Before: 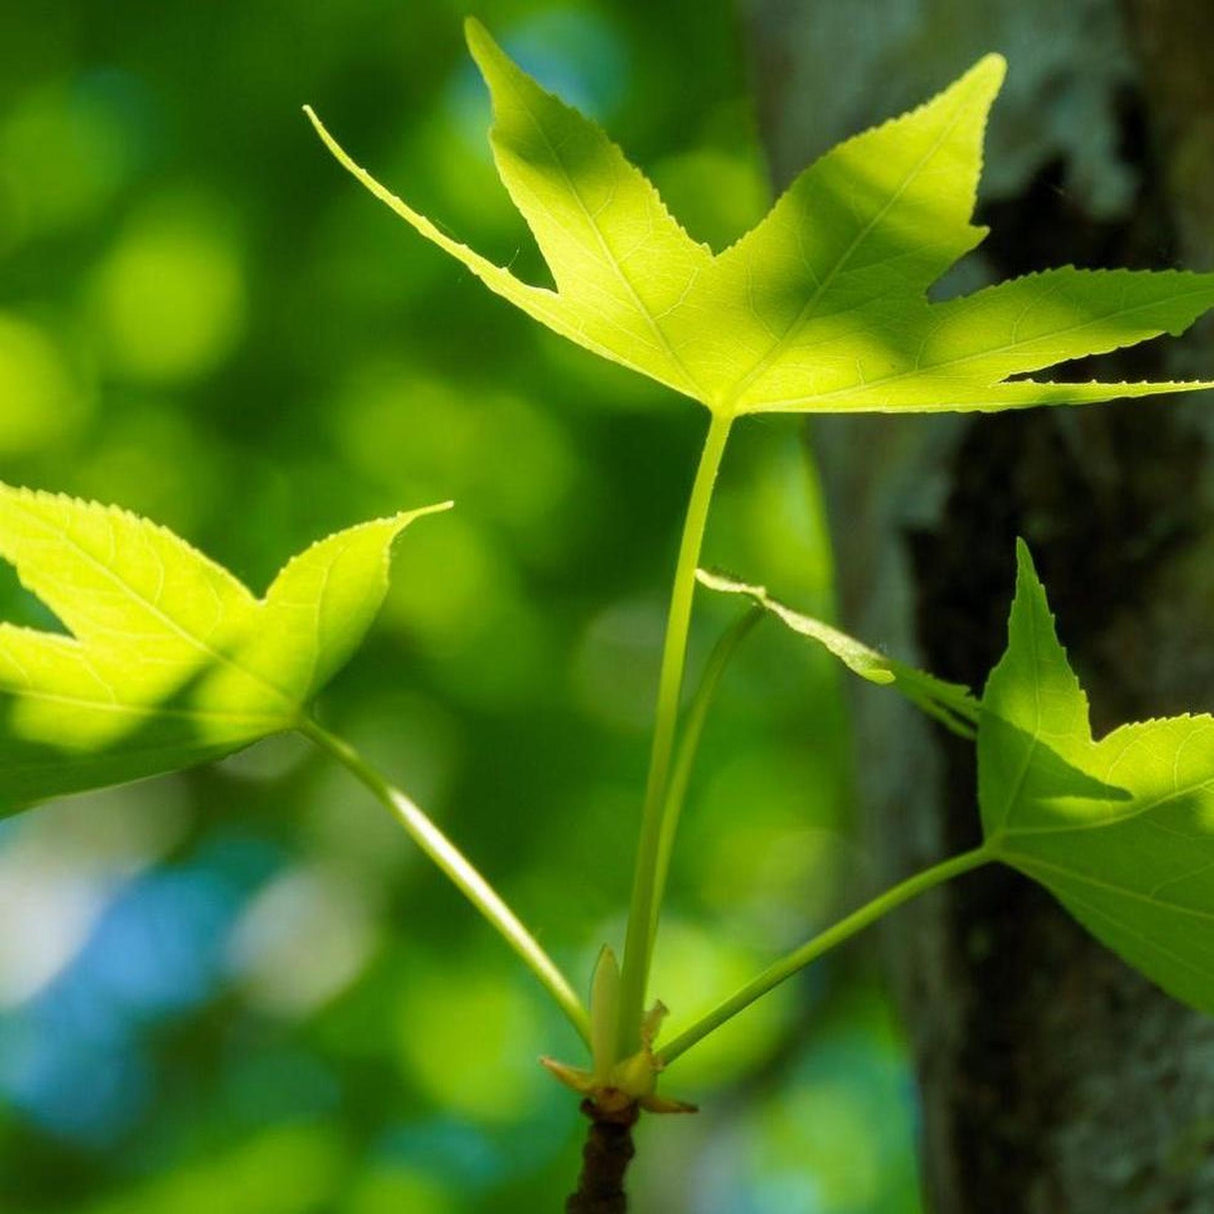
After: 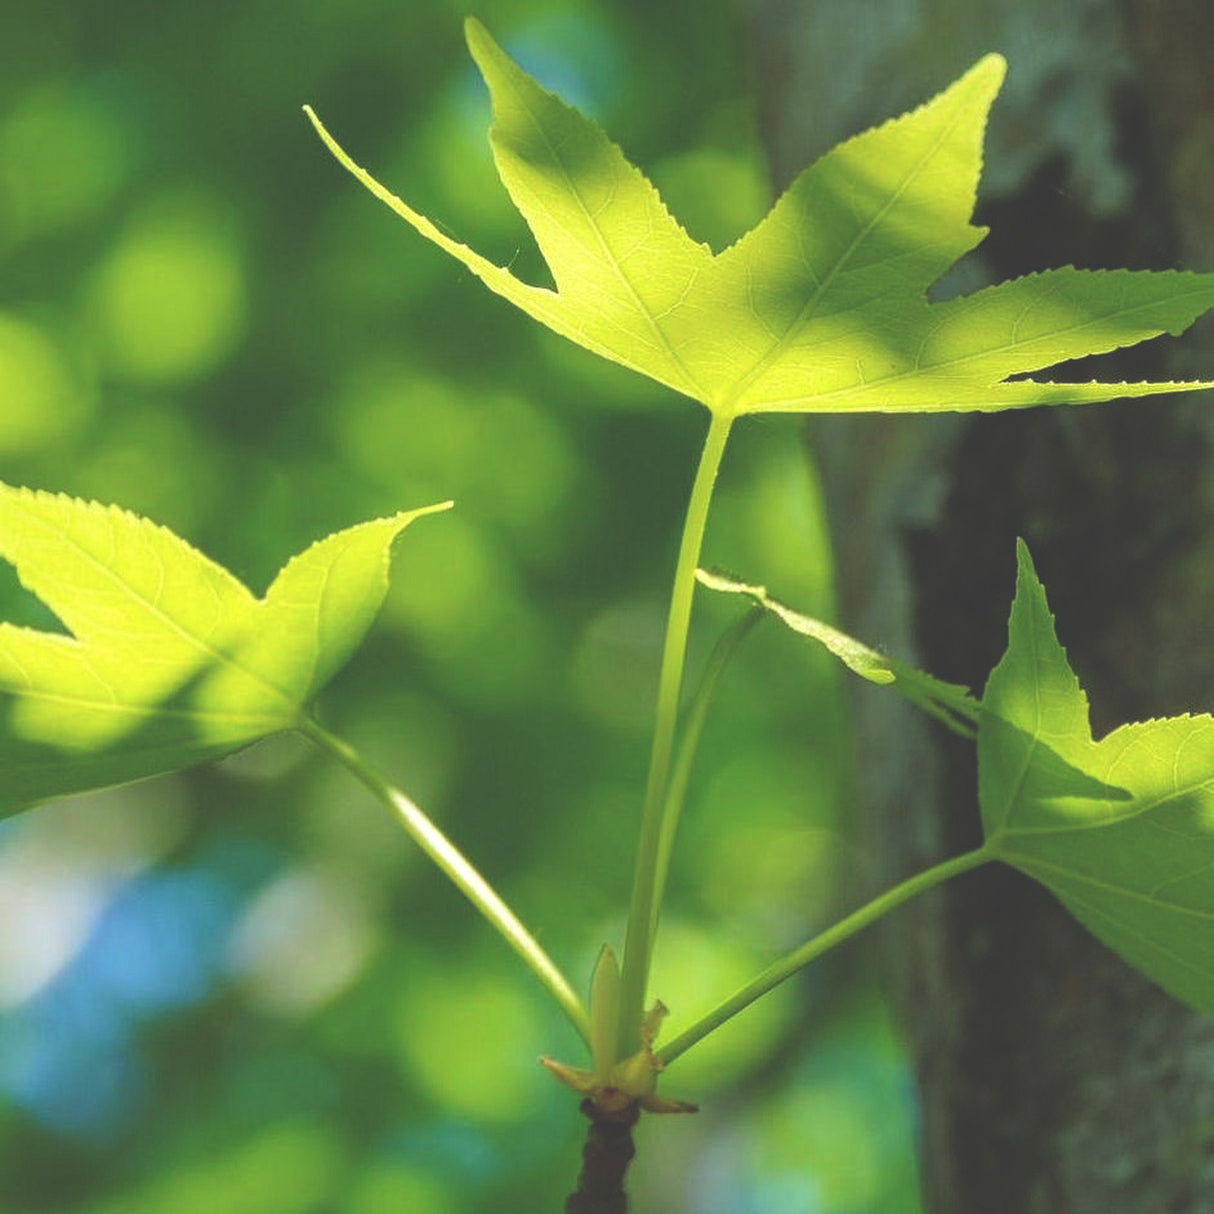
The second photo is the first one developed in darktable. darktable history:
contrast equalizer: y [[0.5, 0.5, 0.5, 0.512, 0.552, 0.62], [0.5 ×6], [0.5 ×4, 0.504, 0.553], [0 ×6], [0 ×6]]
exposure: black level correction -0.041, exposure 0.064 EV, compensate highlight preservation false
